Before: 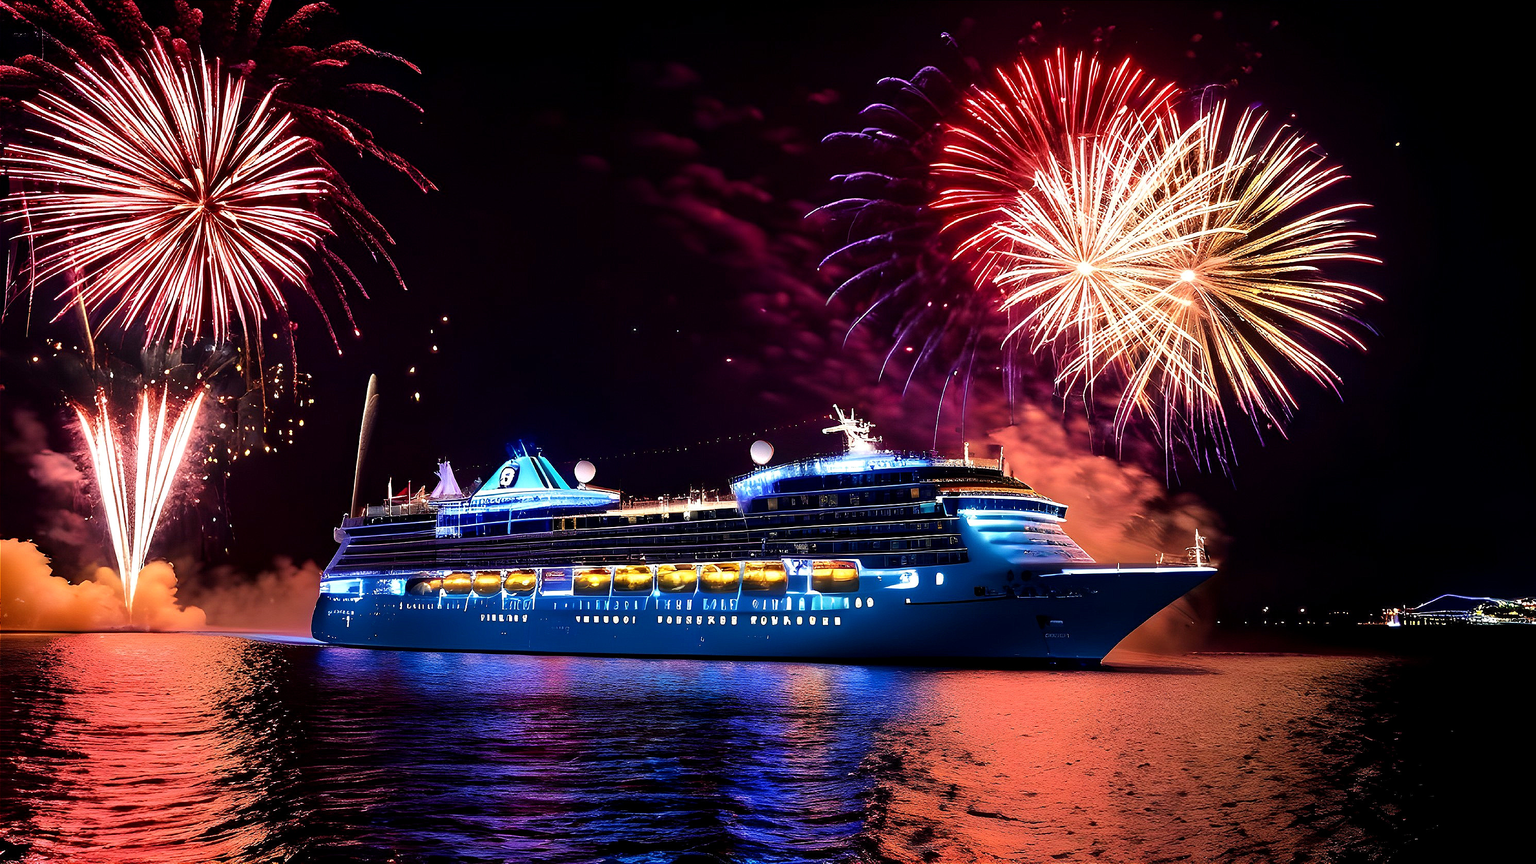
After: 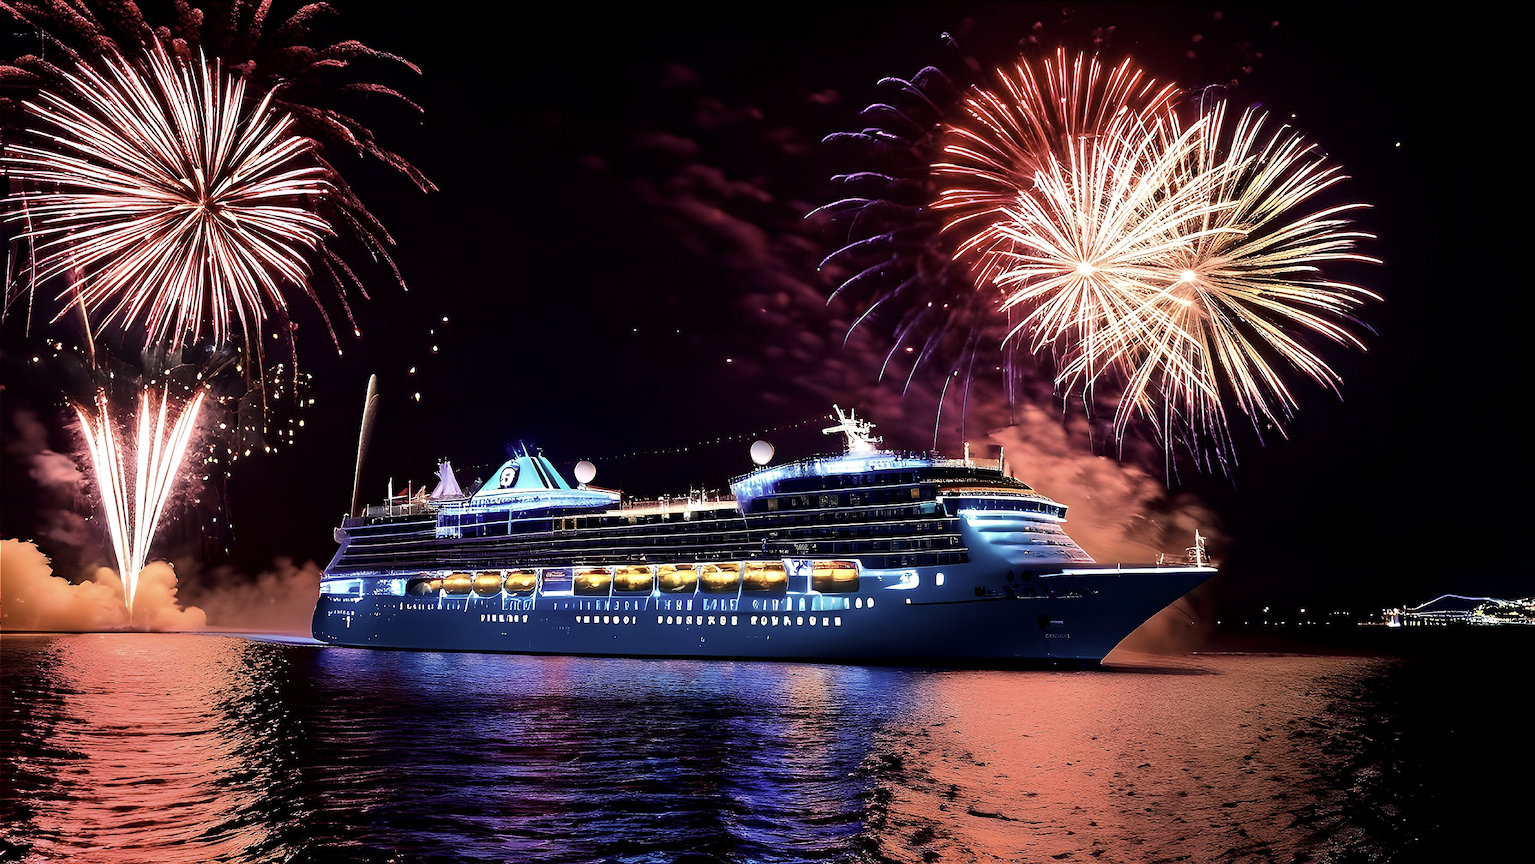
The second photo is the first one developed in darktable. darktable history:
contrast brightness saturation: contrast 0.098, saturation -0.304
